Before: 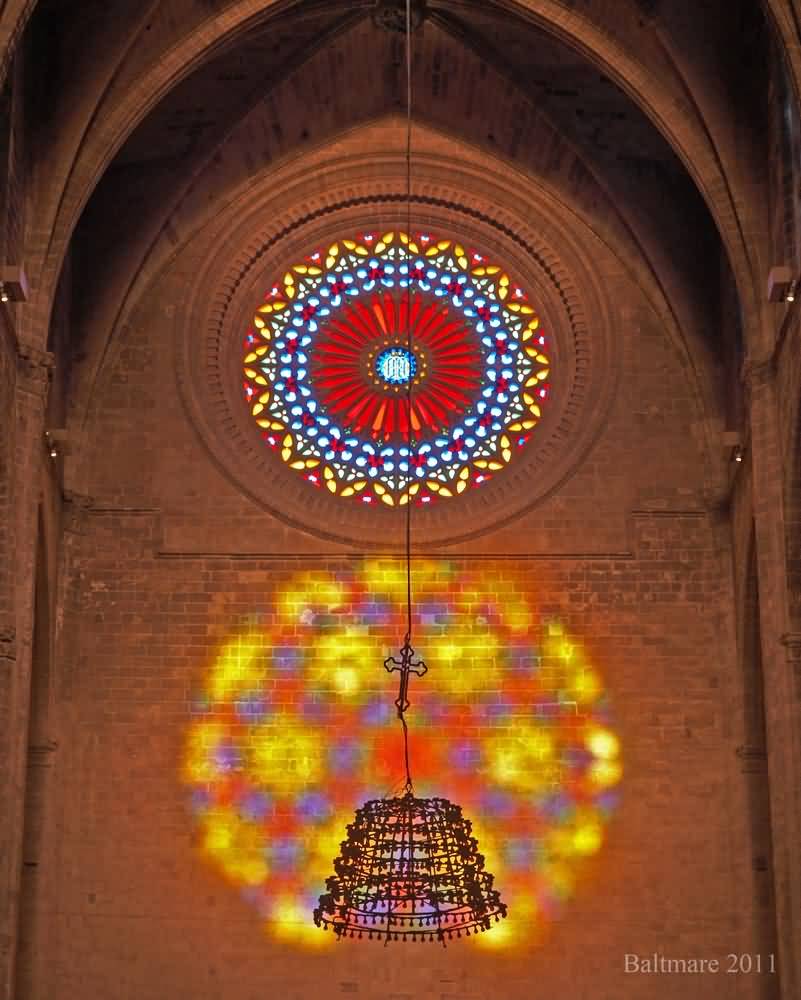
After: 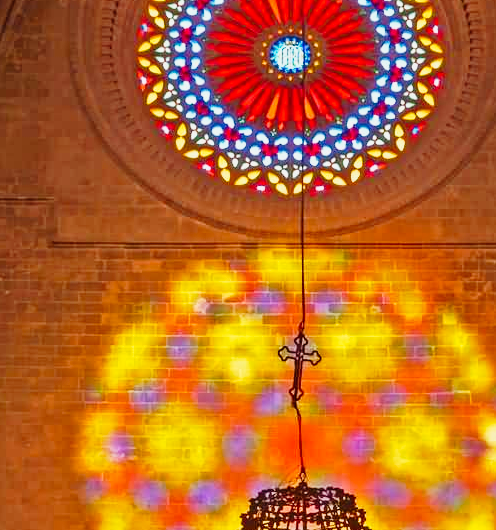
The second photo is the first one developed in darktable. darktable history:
tone curve: curves: ch0 [(0, 0.005) (0.103, 0.081) (0.196, 0.197) (0.391, 0.469) (0.491, 0.585) (0.638, 0.751) (0.822, 0.886) (0.997, 0.959)]; ch1 [(0, 0) (0.172, 0.123) (0.324, 0.253) (0.396, 0.388) (0.474, 0.479) (0.499, 0.498) (0.529, 0.528) (0.579, 0.614) (0.633, 0.677) (0.812, 0.856) (1, 1)]; ch2 [(0, 0) (0.411, 0.424) (0.459, 0.478) (0.5, 0.501) (0.517, 0.526) (0.553, 0.583) (0.609, 0.646) (0.708, 0.768) (0.839, 0.916) (1, 1)], preserve colors none
crop: left 13.356%, top 31.139%, right 24.642%, bottom 15.828%
color balance rgb: power › hue 63.04°, perceptual saturation grading › global saturation 0.431%, global vibrance 33.227%
